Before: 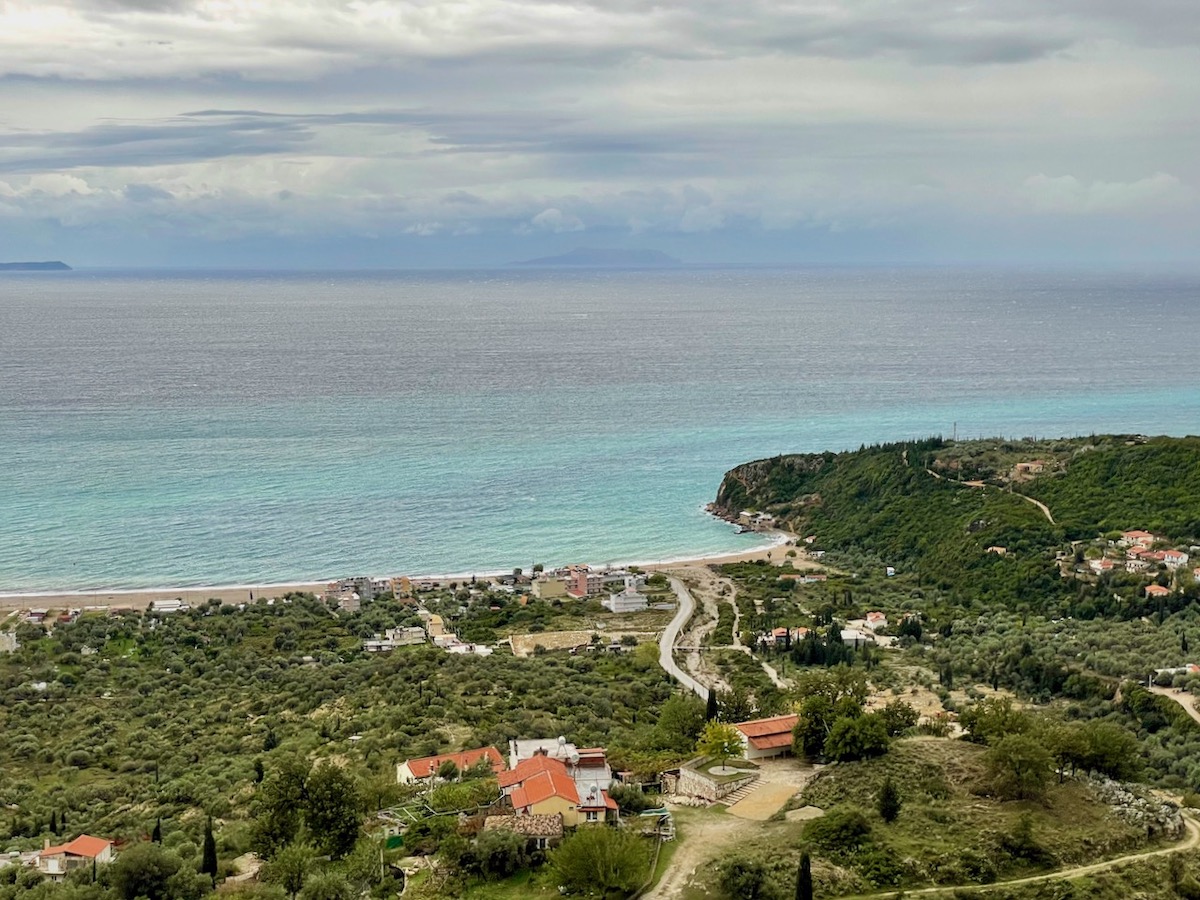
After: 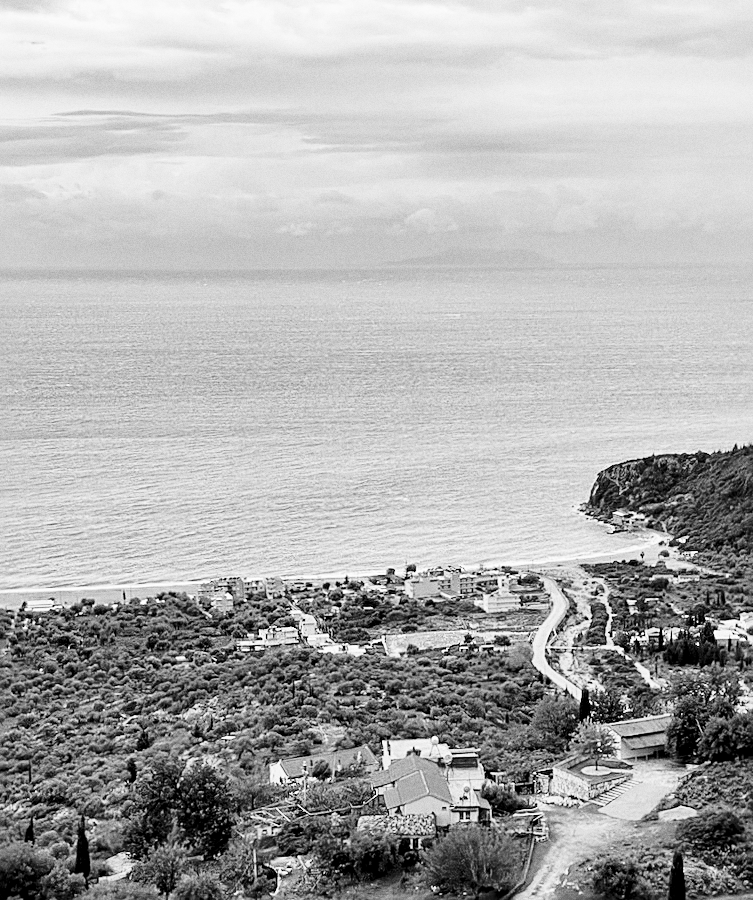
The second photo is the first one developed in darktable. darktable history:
crop: left 10.644%, right 26.528%
sharpen: on, module defaults
white balance: red 0.924, blue 1.095
grain: on, module defaults
monochrome: a -4.13, b 5.16, size 1
base curve: curves: ch0 [(0, 0) (0.028, 0.03) (0.121, 0.232) (0.46, 0.748) (0.859, 0.968) (1, 1)], preserve colors none
